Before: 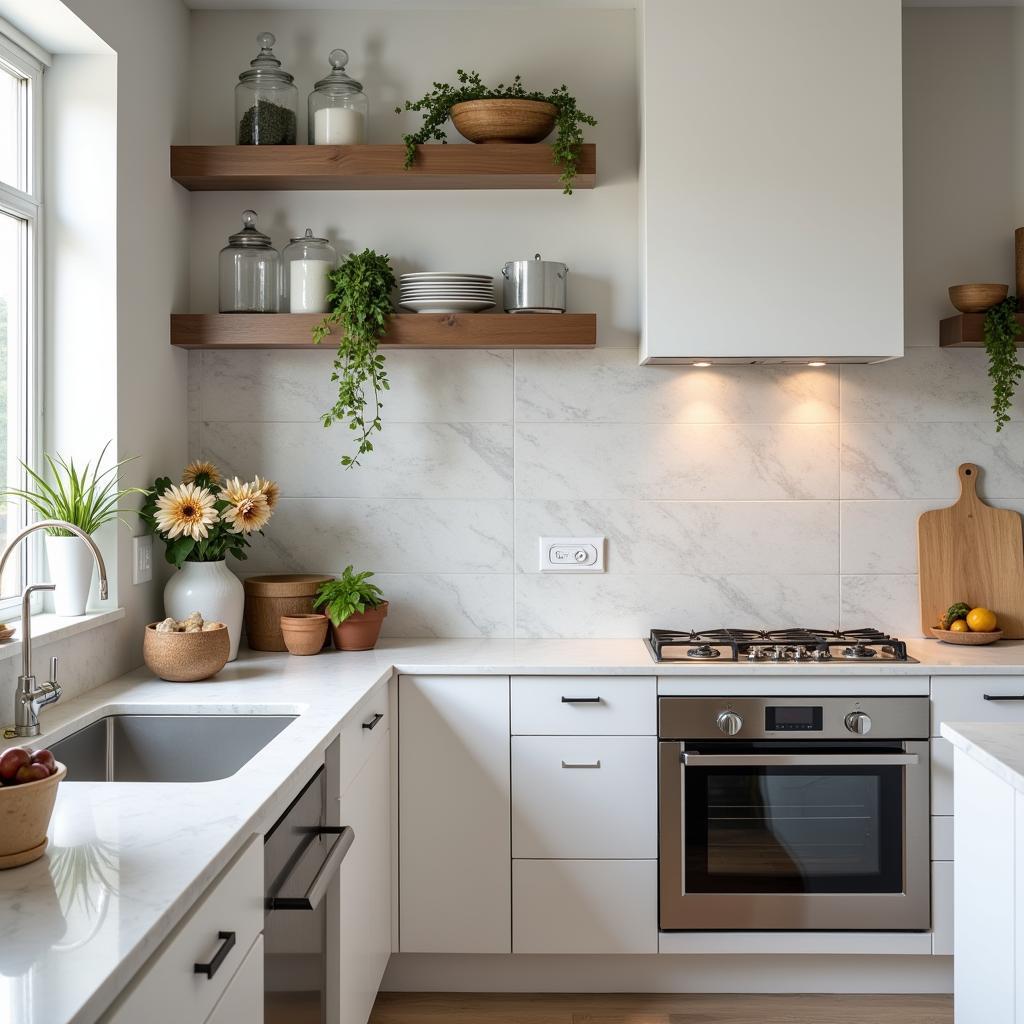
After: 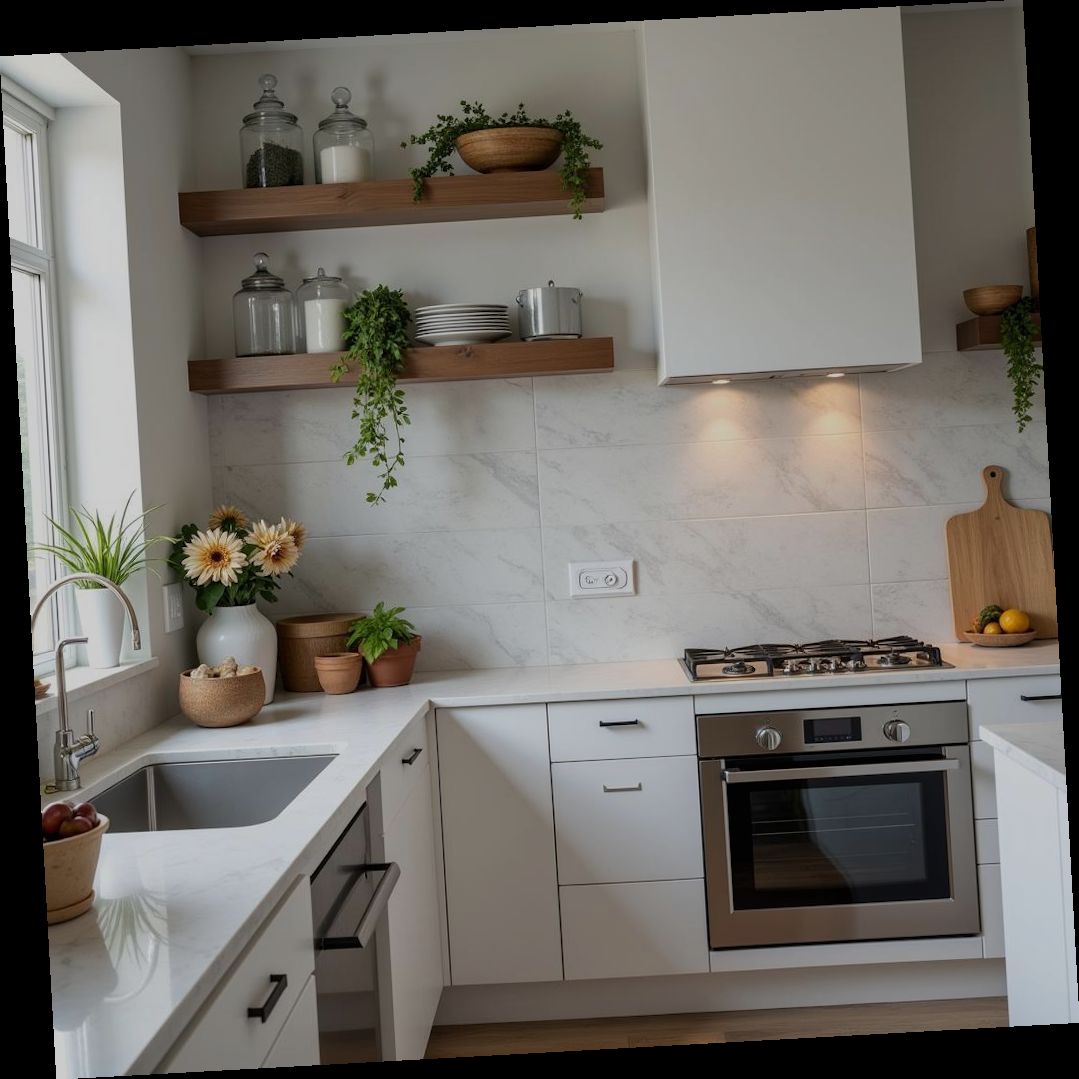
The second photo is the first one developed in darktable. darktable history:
rotate and perspective: rotation -3.18°, automatic cropping off
tone equalizer: -8 EV -0.55 EV
exposure: black level correction 0, exposure -0.721 EV, compensate highlight preservation false
